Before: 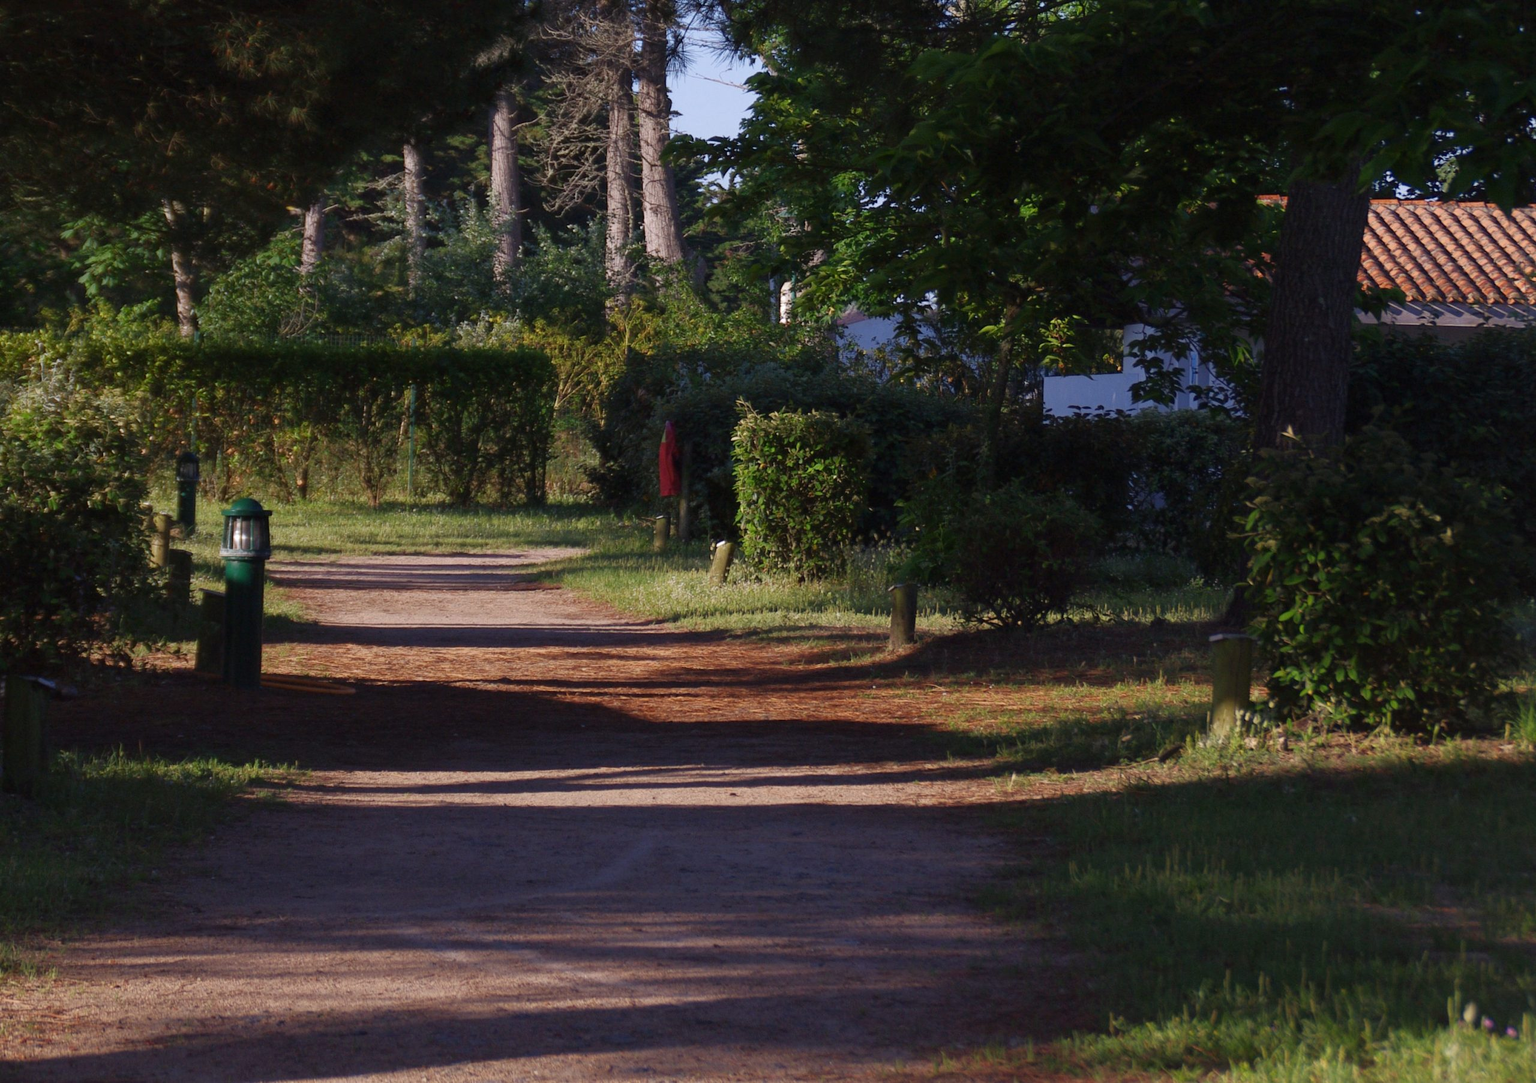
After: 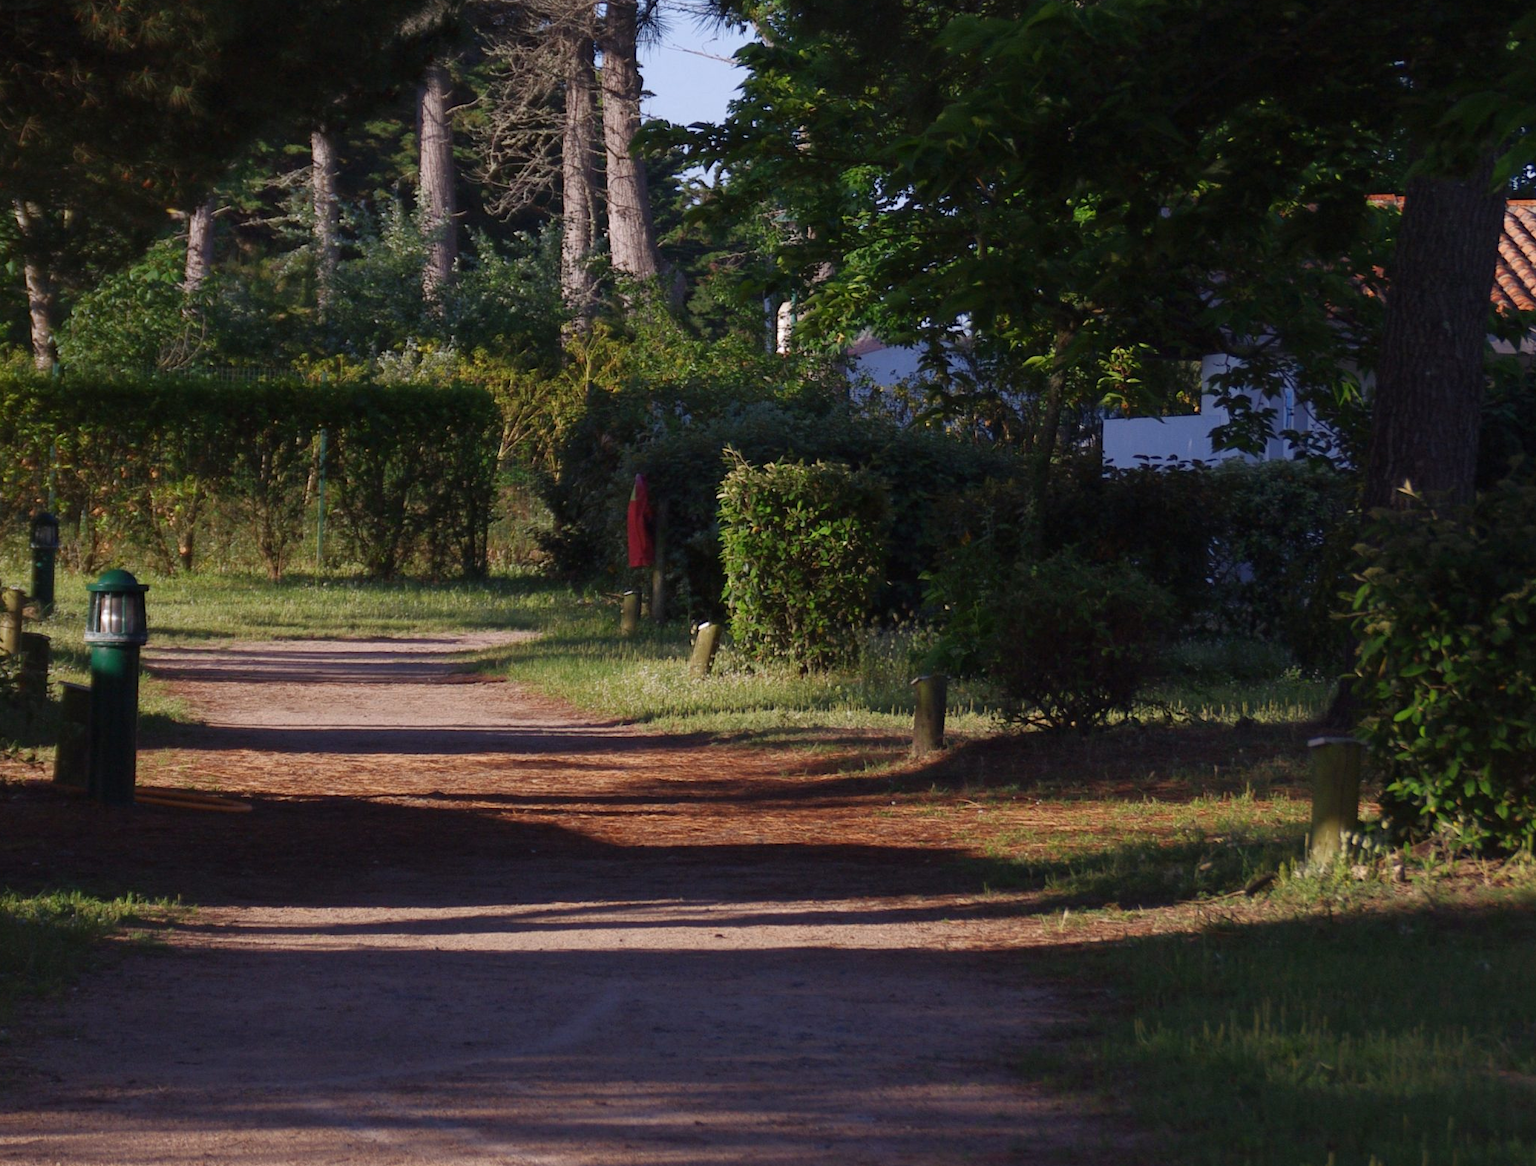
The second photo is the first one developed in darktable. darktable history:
crop: left 9.905%, top 3.527%, right 9.214%, bottom 9.38%
